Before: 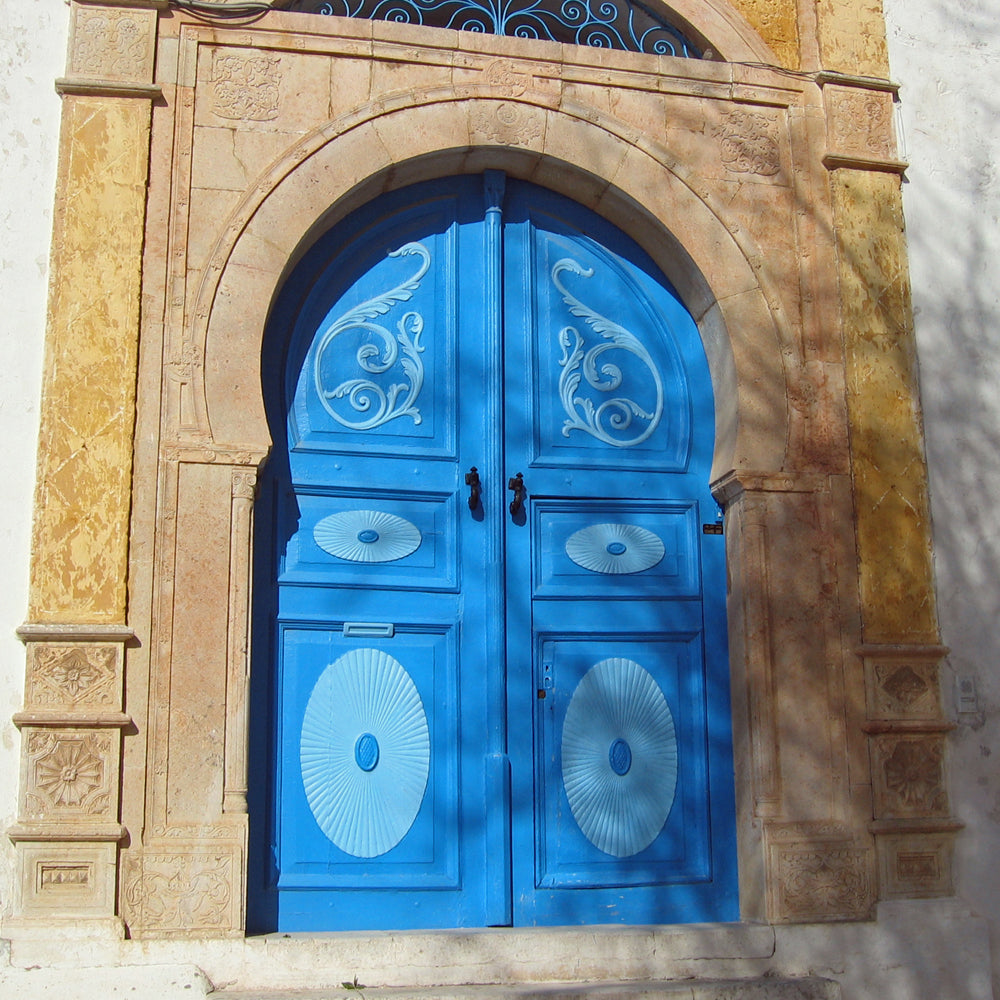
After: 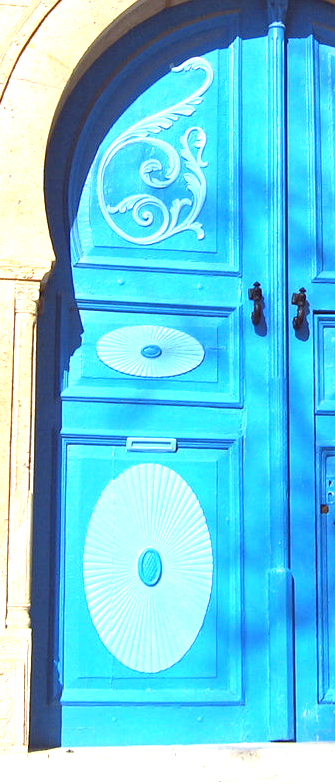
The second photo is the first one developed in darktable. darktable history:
crop and rotate: left 21.77%, top 18.528%, right 44.676%, bottom 2.997%
contrast equalizer: y [[0.5, 0.5, 0.478, 0.5, 0.5, 0.5], [0.5 ×6], [0.5 ×6], [0 ×6], [0 ×6]]
exposure: black level correction 0, exposure 1.45 EV, compensate exposure bias true, compensate highlight preservation false
